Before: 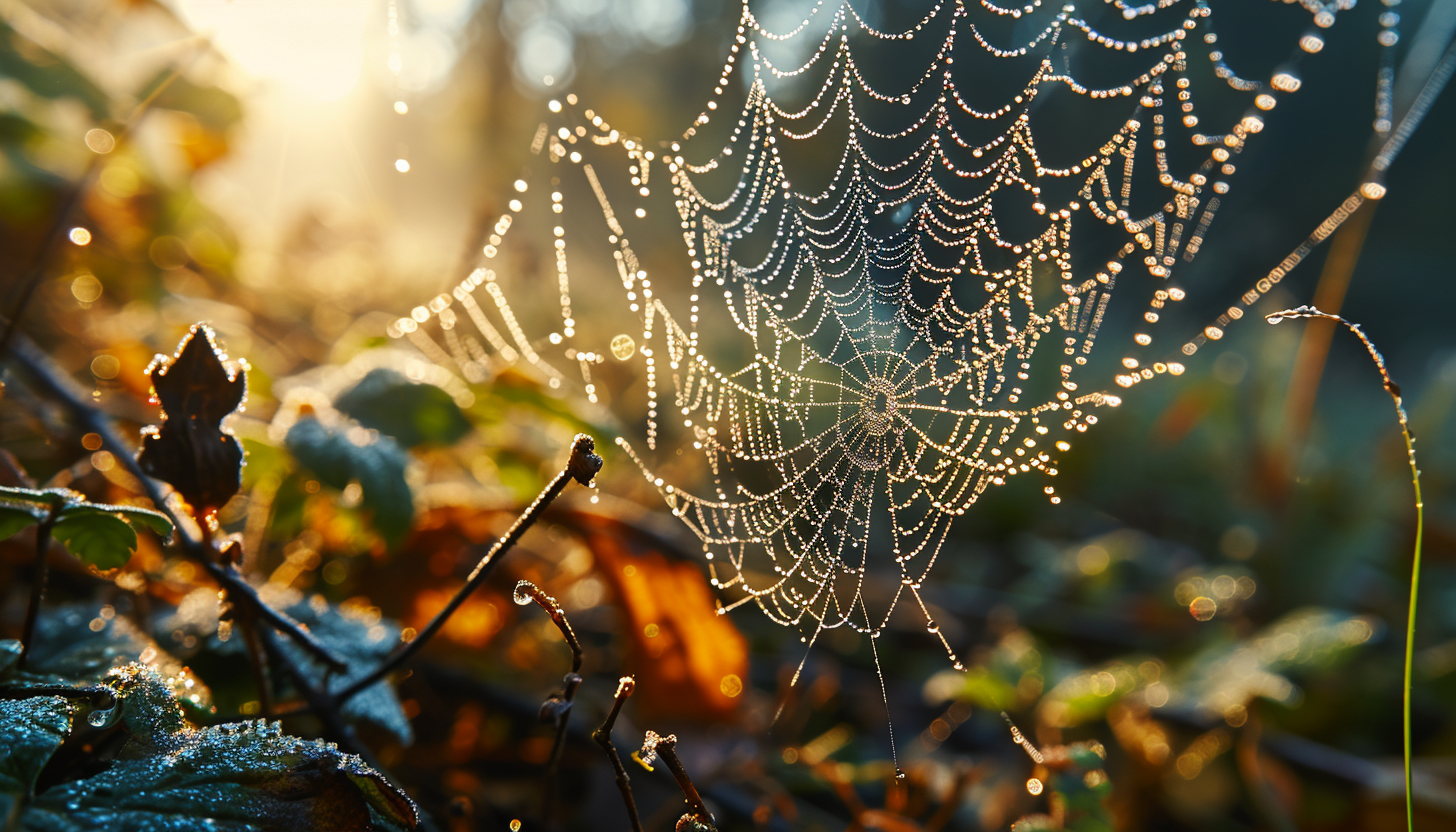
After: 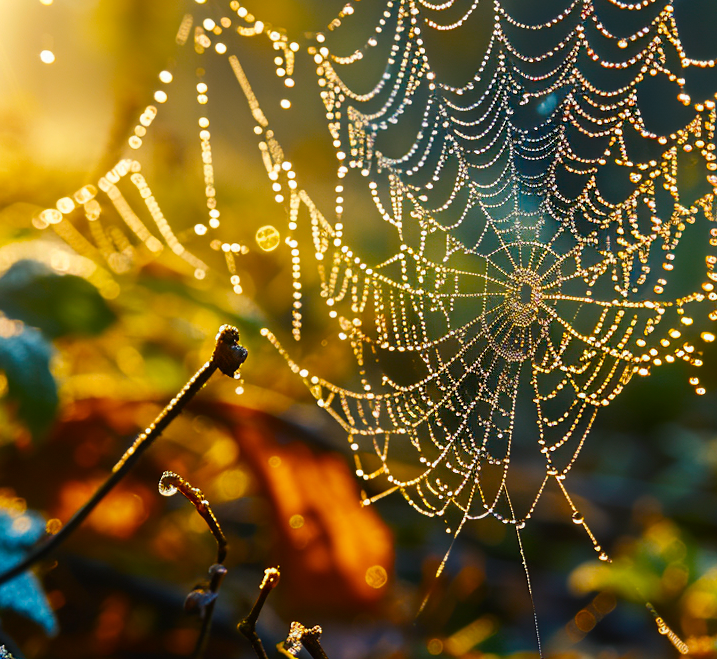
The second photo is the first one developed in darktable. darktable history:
color balance rgb: shadows lift › hue 86.61°, linear chroma grading › global chroma 14.508%, perceptual saturation grading › global saturation 31.219%, global vibrance 20%
crop and rotate: angle 0.017°, left 24.419%, top 13.101%, right 26.284%, bottom 7.573%
